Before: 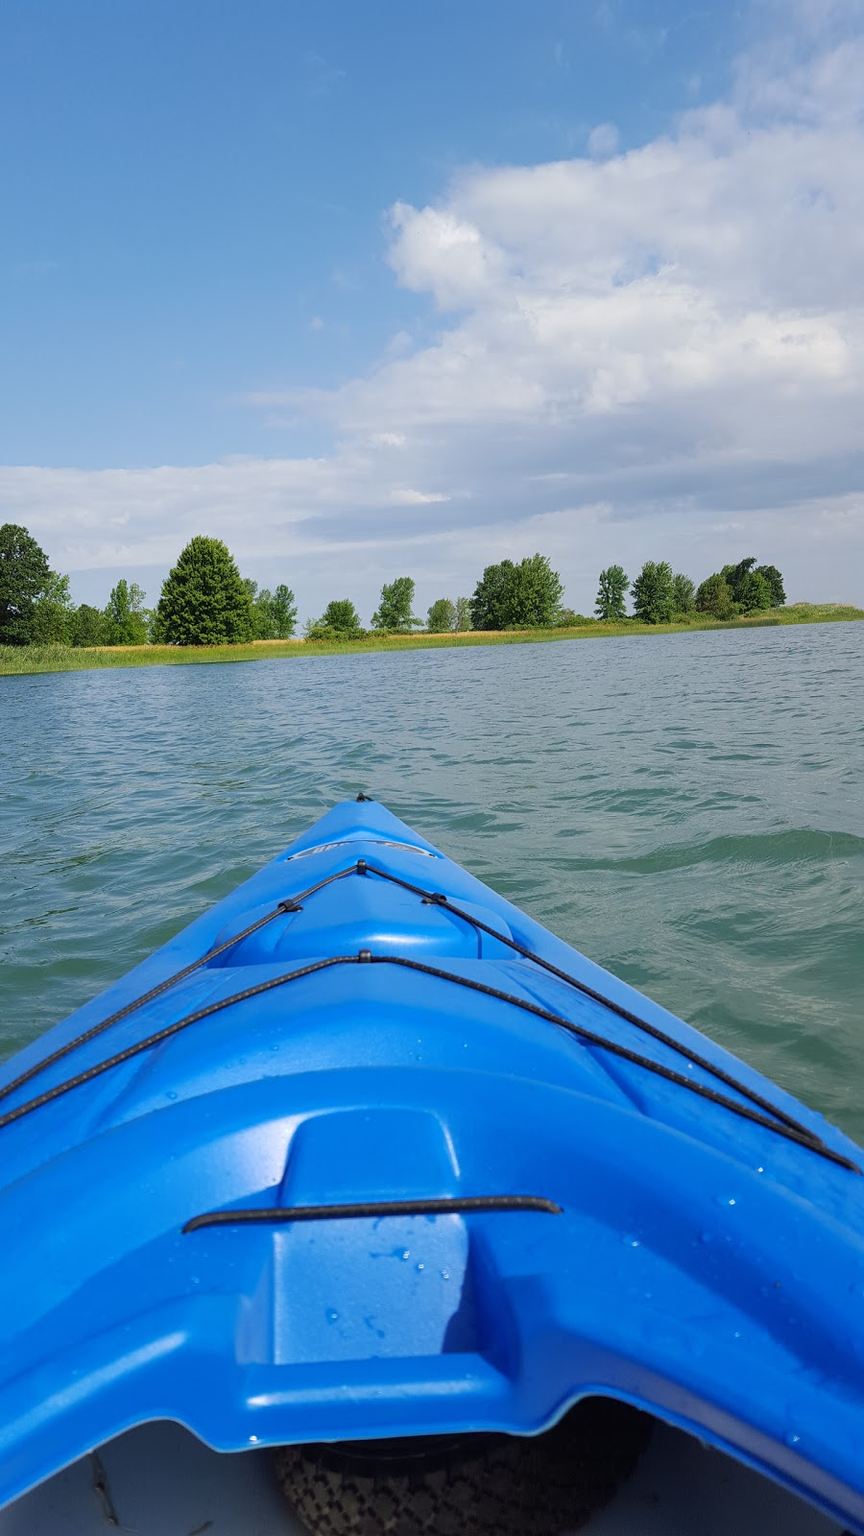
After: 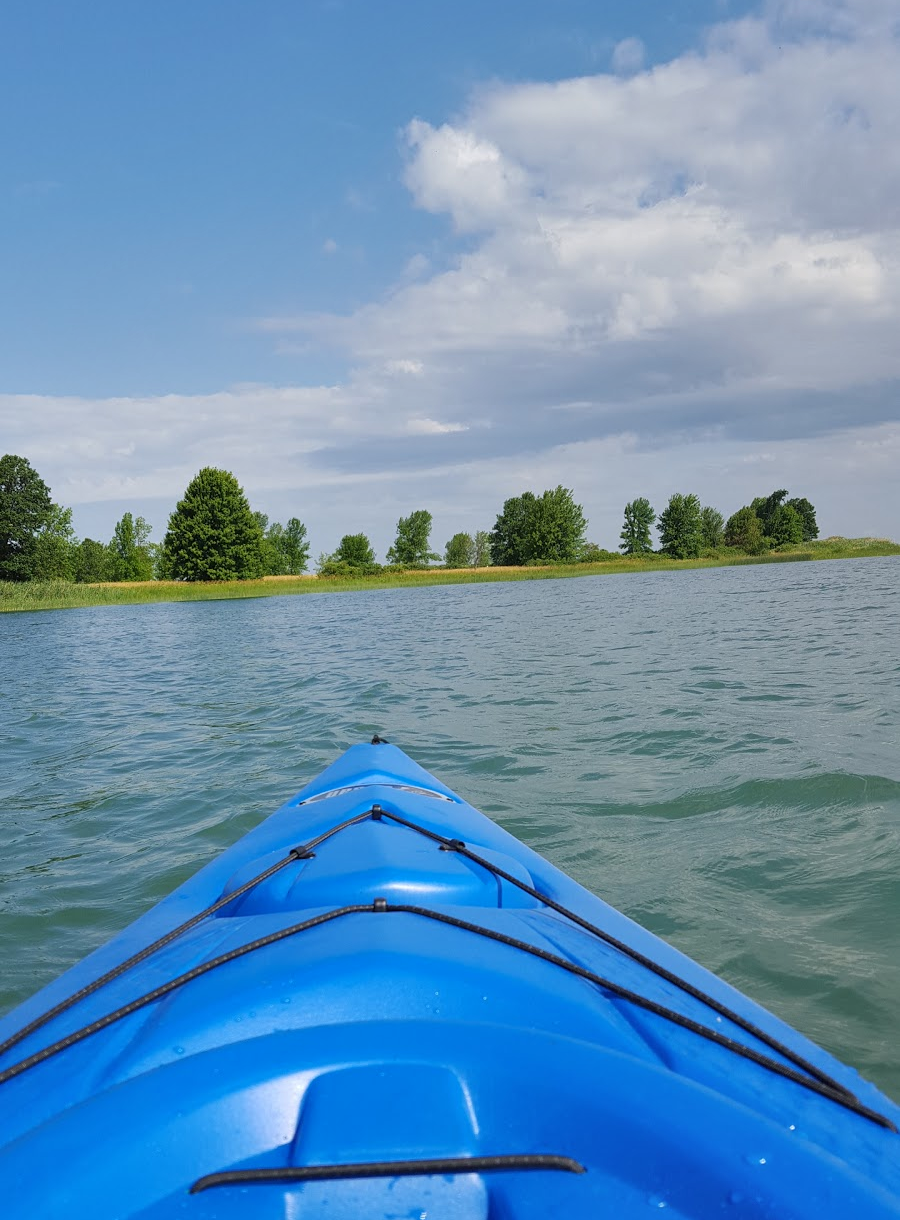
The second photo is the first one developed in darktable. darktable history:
shadows and highlights: shadows 58.22, soften with gaussian
crop: top 5.719%, bottom 17.977%
